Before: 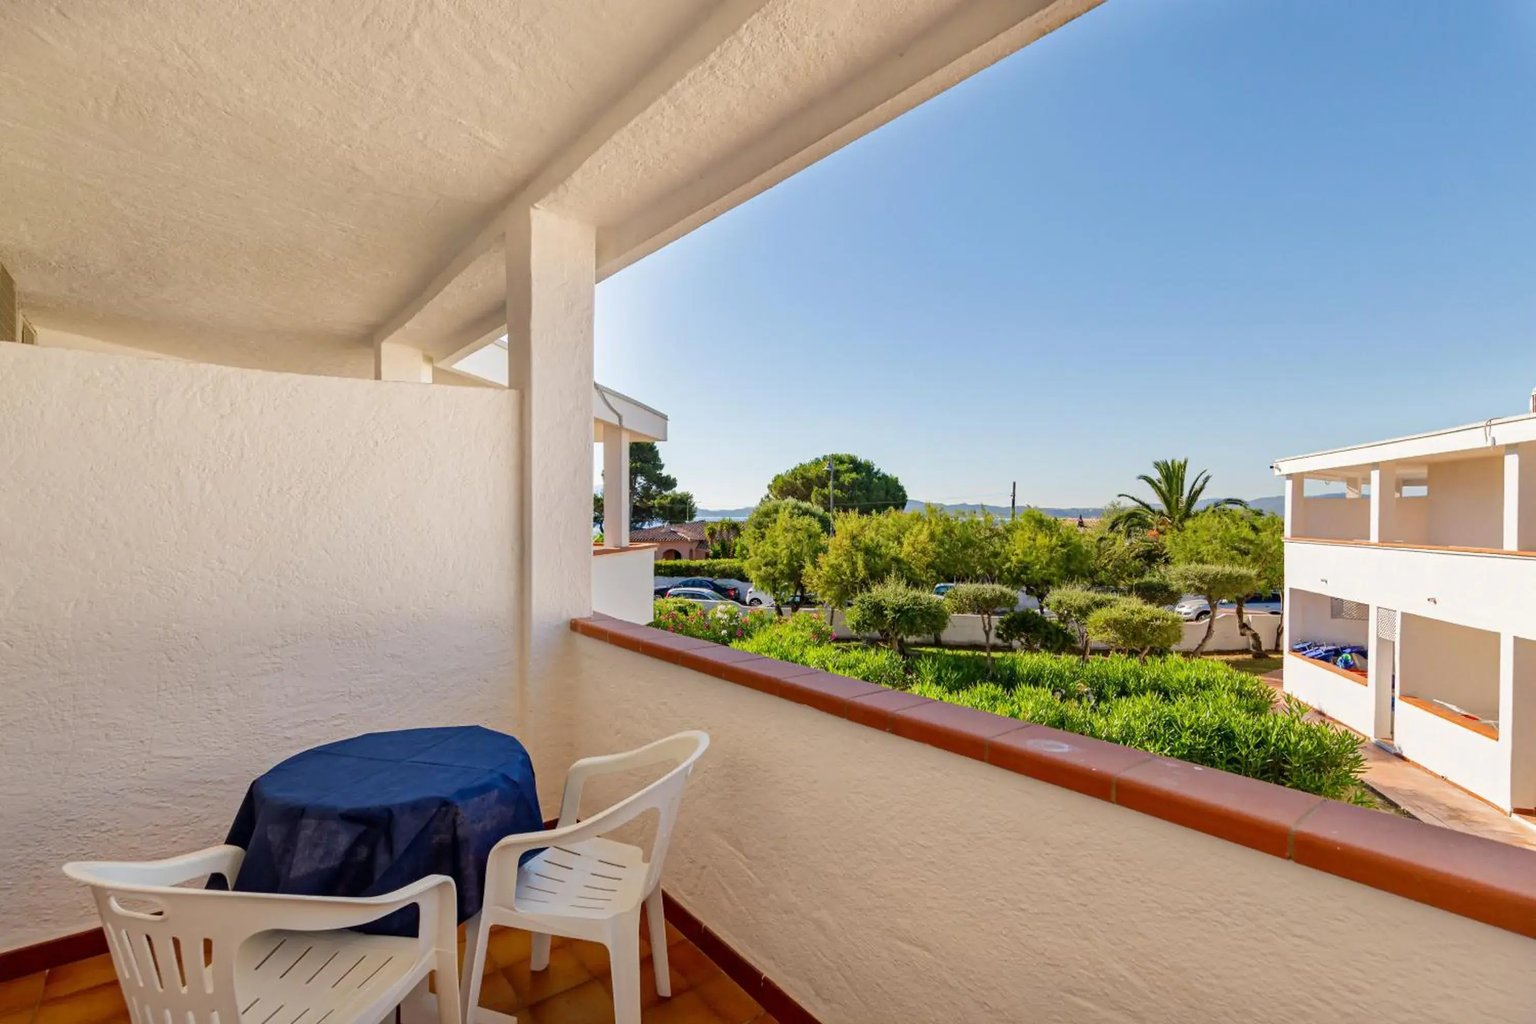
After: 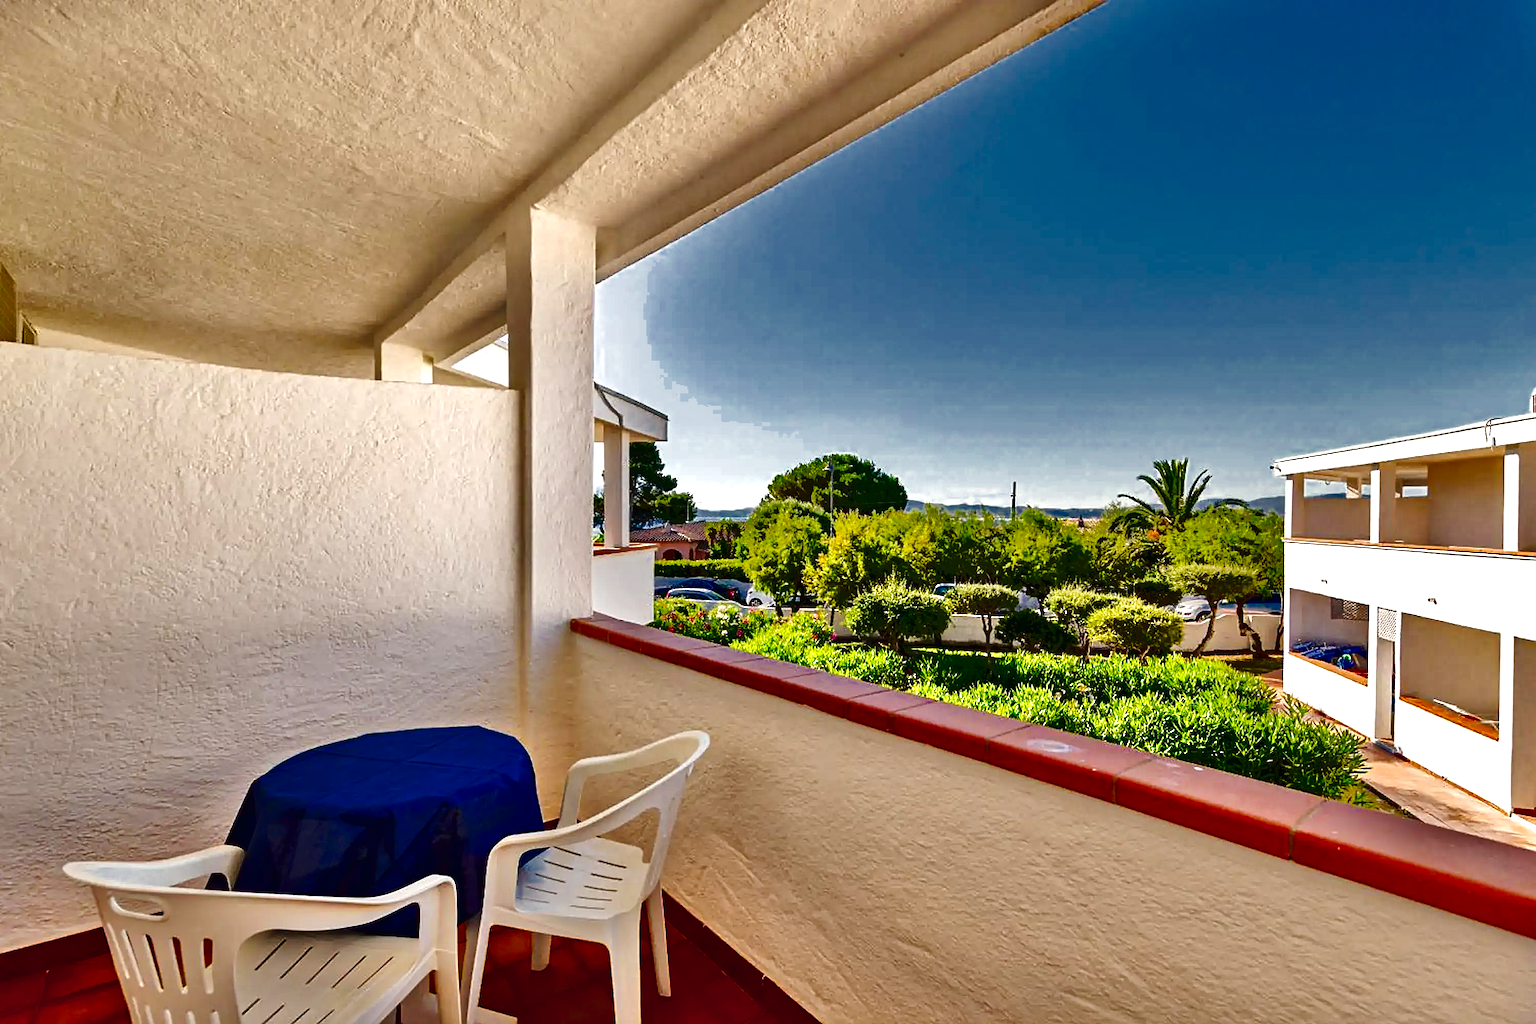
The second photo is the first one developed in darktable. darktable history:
exposure: exposure 1.063 EV, compensate highlight preservation false
tone curve: curves: ch0 [(0, 0.008) (0.107, 0.091) (0.283, 0.287) (0.461, 0.498) (0.64, 0.679) (0.822, 0.841) (0.998, 0.978)]; ch1 [(0, 0) (0.316, 0.349) (0.466, 0.442) (0.502, 0.5) (0.527, 0.519) (0.561, 0.553) (0.608, 0.629) (0.669, 0.704) (0.859, 0.899) (1, 1)]; ch2 [(0, 0) (0.33, 0.301) (0.421, 0.443) (0.473, 0.498) (0.502, 0.504) (0.522, 0.525) (0.592, 0.61) (0.705, 0.7) (1, 1)], preserve colors none
contrast brightness saturation: contrast 0.086, brightness -0.596, saturation 0.173
sharpen: on, module defaults
shadows and highlights: soften with gaussian
color zones: curves: ch0 [(0, 0.497) (0.143, 0.5) (0.286, 0.5) (0.429, 0.483) (0.571, 0.116) (0.714, -0.006) (0.857, 0.28) (1, 0.497)]
tone equalizer: -7 EV -0.628 EV, -6 EV 0.98 EV, -5 EV -0.483 EV, -4 EV 0.43 EV, -3 EV 0.421 EV, -2 EV 0.13 EV, -1 EV -0.136 EV, +0 EV -0.395 EV
